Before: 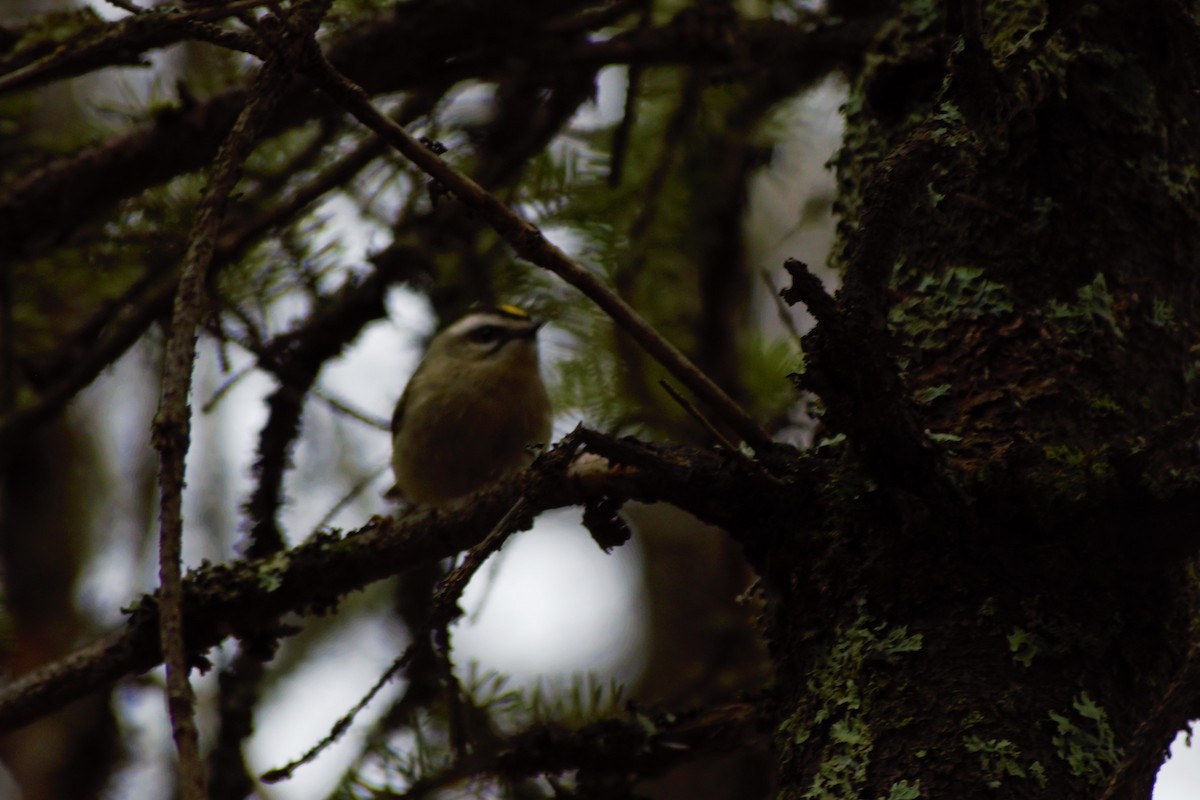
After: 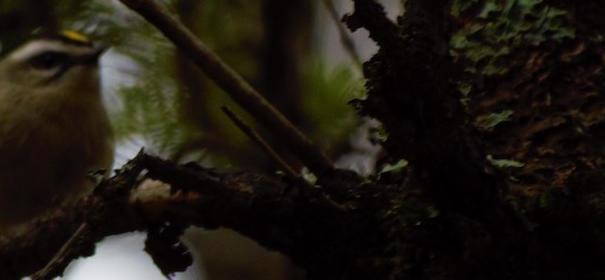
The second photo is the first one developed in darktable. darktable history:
crop: left 36.513%, top 34.342%, right 13.014%, bottom 30.65%
